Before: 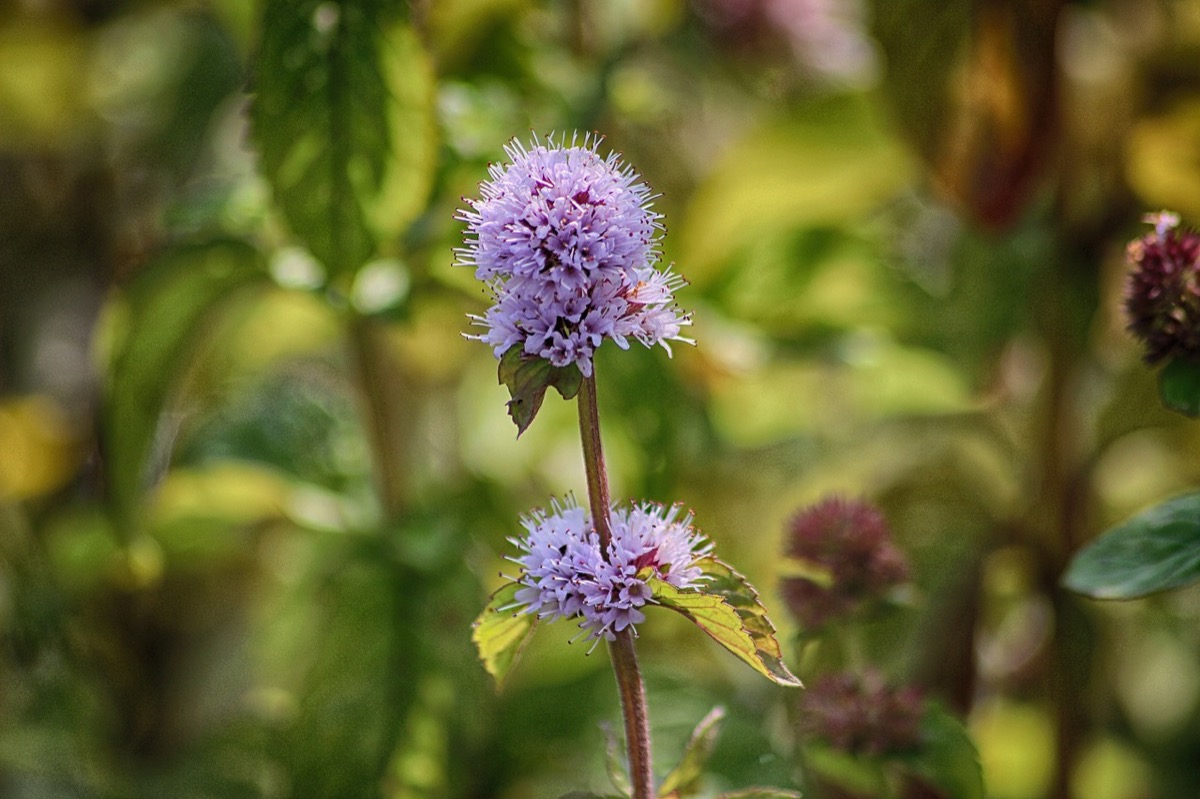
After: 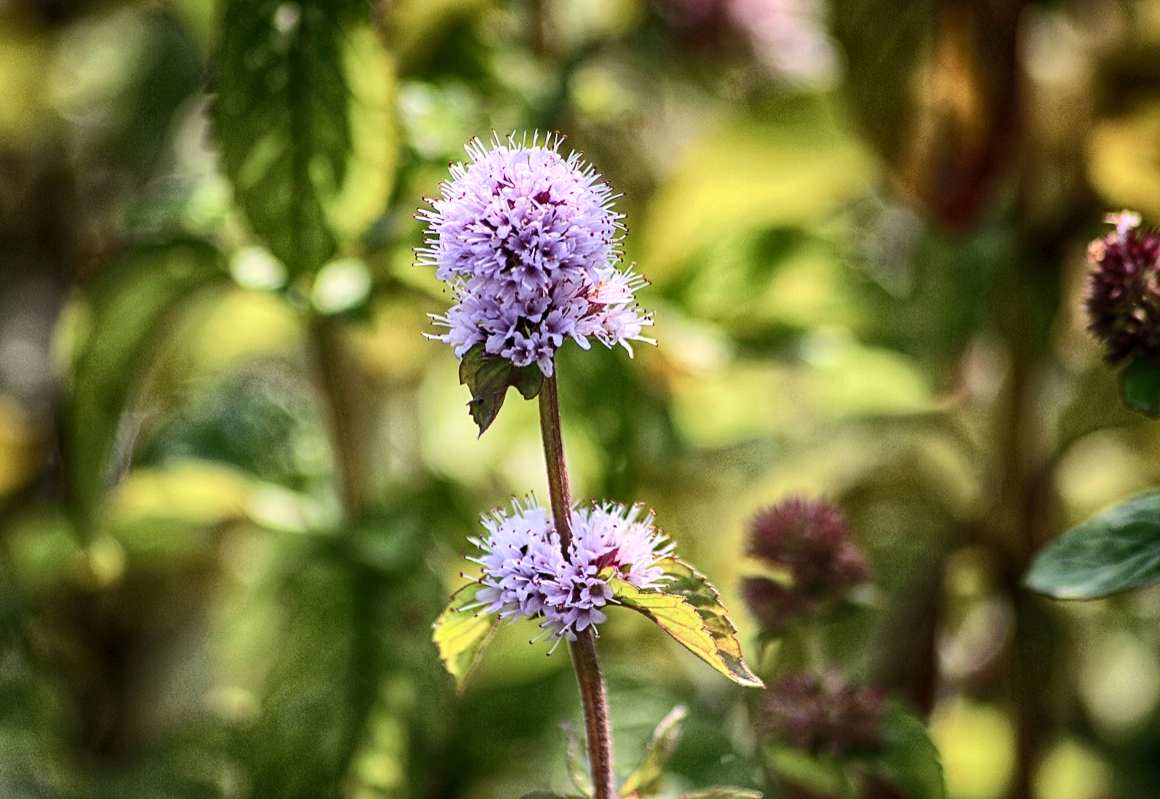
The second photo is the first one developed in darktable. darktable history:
tone equalizer: -8 EV -0.401 EV, -7 EV -0.375 EV, -6 EV -0.317 EV, -5 EV -0.219 EV, -3 EV 0.234 EV, -2 EV 0.317 EV, -1 EV 0.386 EV, +0 EV 0.387 EV, smoothing diameter 2.18%, edges refinement/feathering 17.6, mask exposure compensation -1.57 EV, filter diffusion 5
contrast brightness saturation: contrast 0.235, brightness 0.091
local contrast: highlights 102%, shadows 101%, detail 120%, midtone range 0.2
crop and rotate: left 3.269%
shadows and highlights: soften with gaussian
